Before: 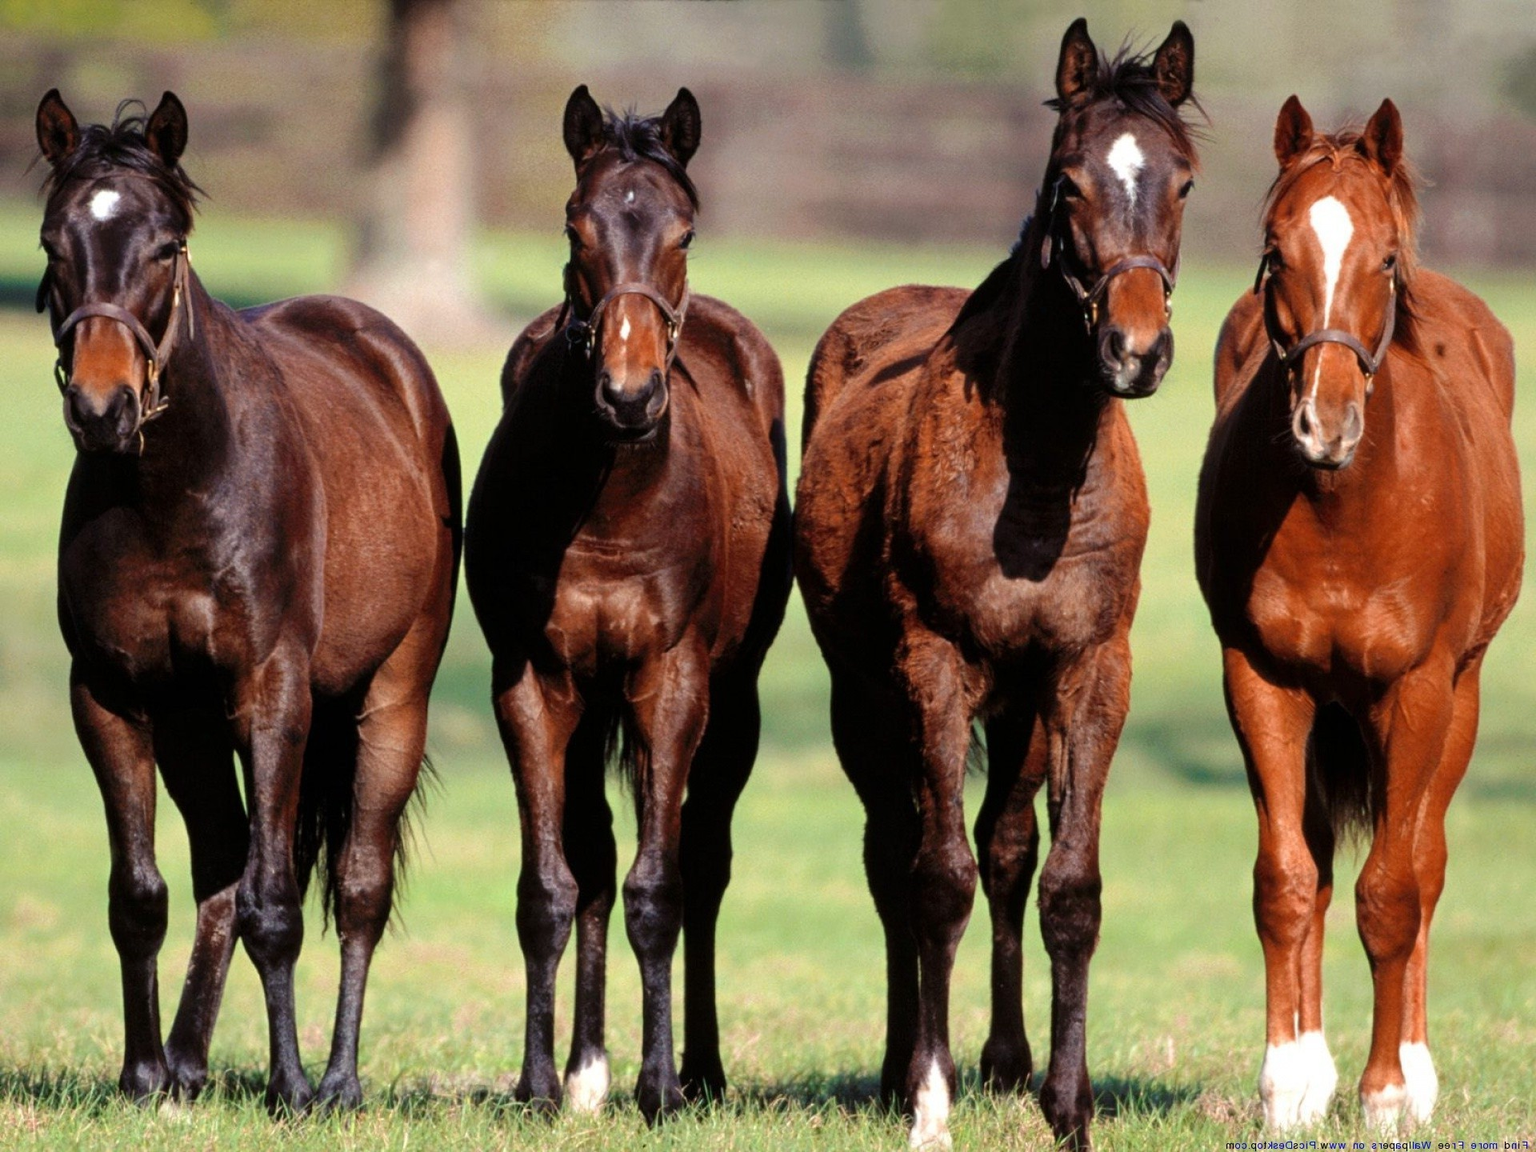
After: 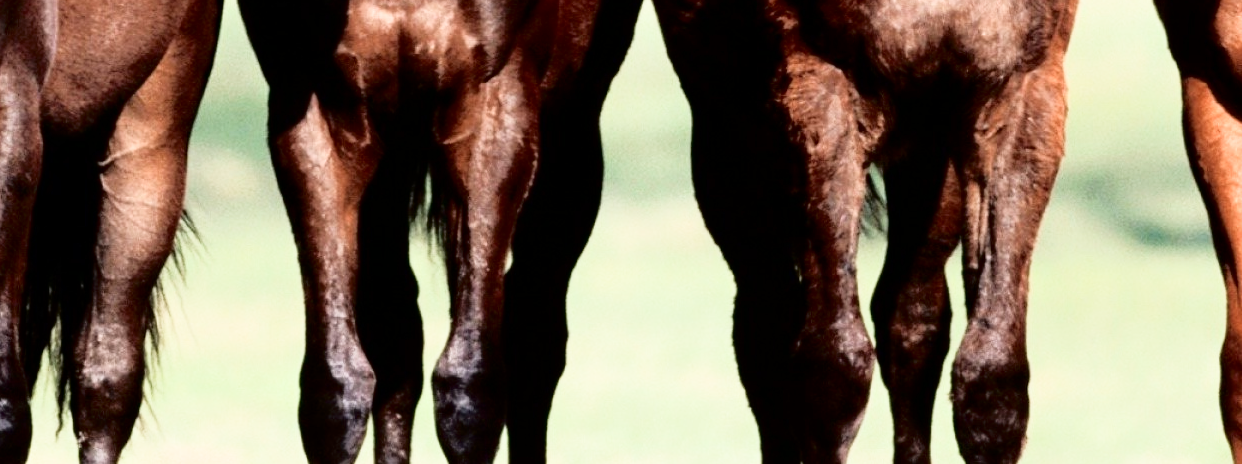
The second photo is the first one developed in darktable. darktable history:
crop: left 18.121%, top 50.94%, right 17.187%, bottom 16.802%
tone curve: curves: ch0 [(0, 0) (0.003, 0.003) (0.011, 0.01) (0.025, 0.023) (0.044, 0.041) (0.069, 0.064) (0.1, 0.094) (0.136, 0.143) (0.177, 0.205) (0.224, 0.281) (0.277, 0.367) (0.335, 0.457) (0.399, 0.542) (0.468, 0.629) (0.543, 0.711) (0.623, 0.788) (0.709, 0.863) (0.801, 0.912) (0.898, 0.955) (1, 1)], color space Lab, independent channels, preserve colors none
shadows and highlights: shadows -62.68, white point adjustment -5.18, highlights 60.25, highlights color adjustment 0.832%
